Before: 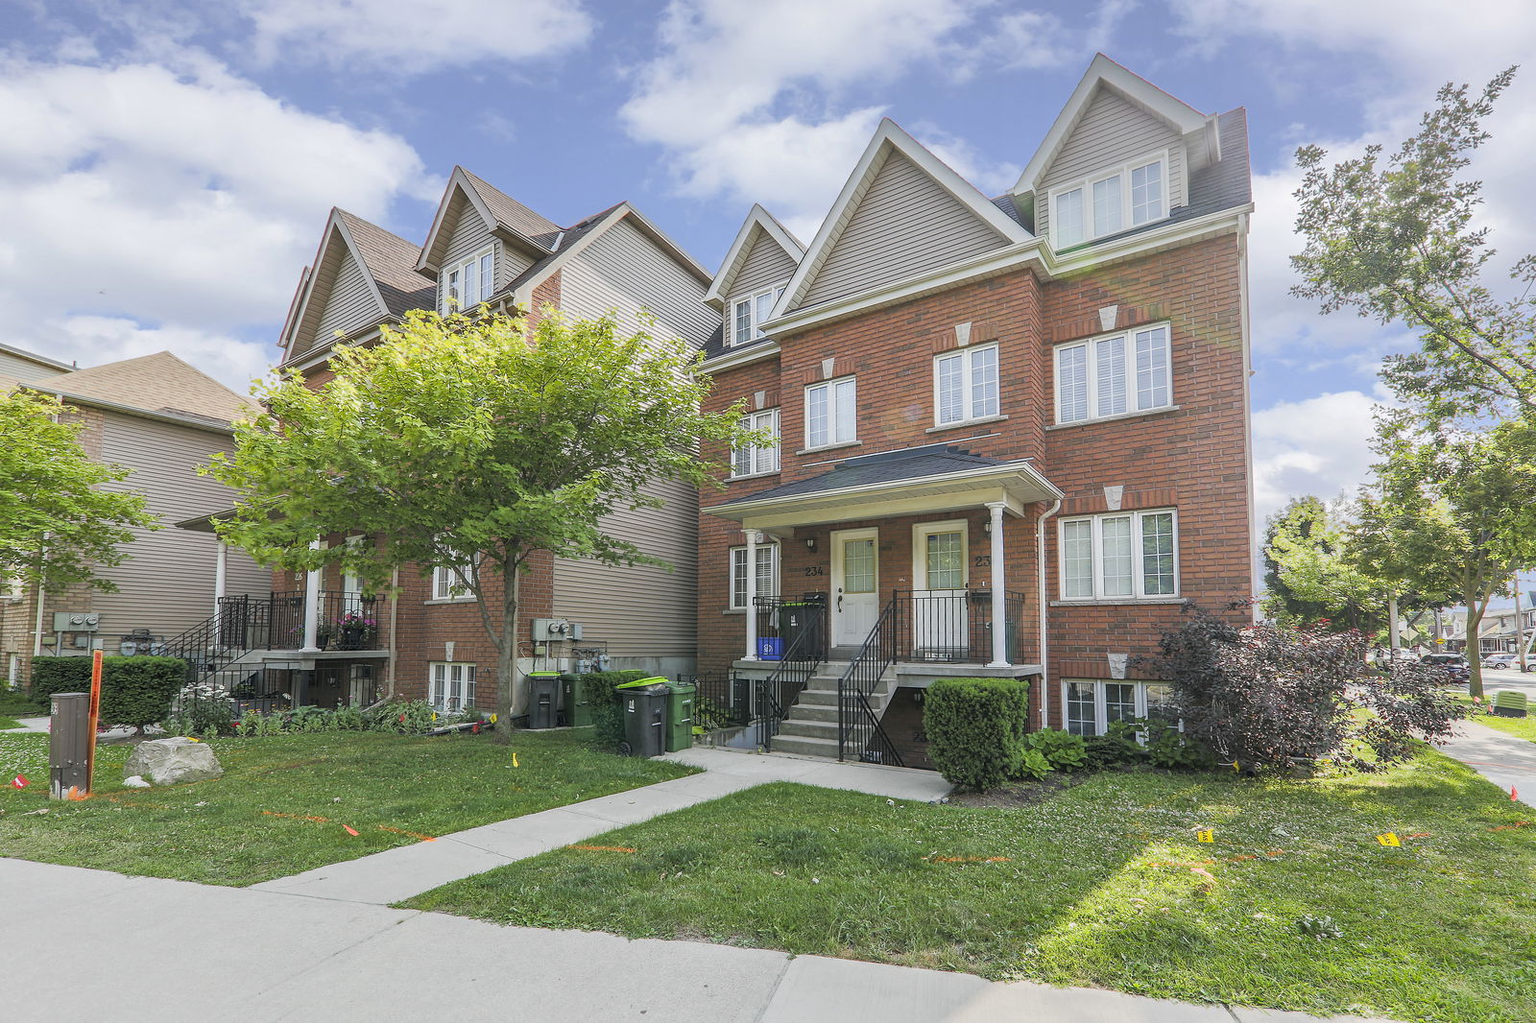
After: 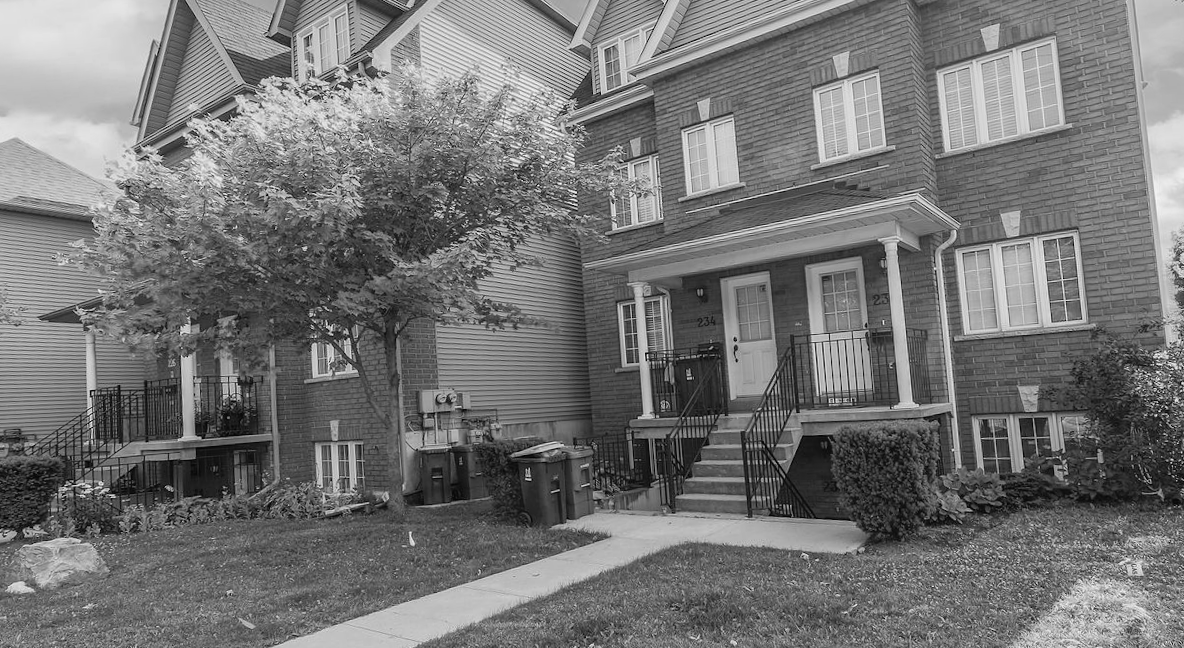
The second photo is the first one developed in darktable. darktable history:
crop: left 11.123%, top 27.61%, right 18.3%, bottom 17.034%
color balance rgb: shadows lift › chroma 1%, shadows lift › hue 217.2°, power › hue 310.8°, highlights gain › chroma 2%, highlights gain › hue 44.4°, global offset › luminance 0.25%, global offset › hue 171.6°, perceptual saturation grading › global saturation 14.09%, perceptual saturation grading › highlights -30%, perceptual saturation grading › shadows 50.67%, global vibrance 25%, contrast 20%
white balance: emerald 1
exposure: exposure -0.462 EV, compensate highlight preservation false
rotate and perspective: rotation -4.2°, shear 0.006, automatic cropping off
monochrome: on, module defaults
contrast brightness saturation: contrast 0.03, brightness 0.06, saturation 0.13
